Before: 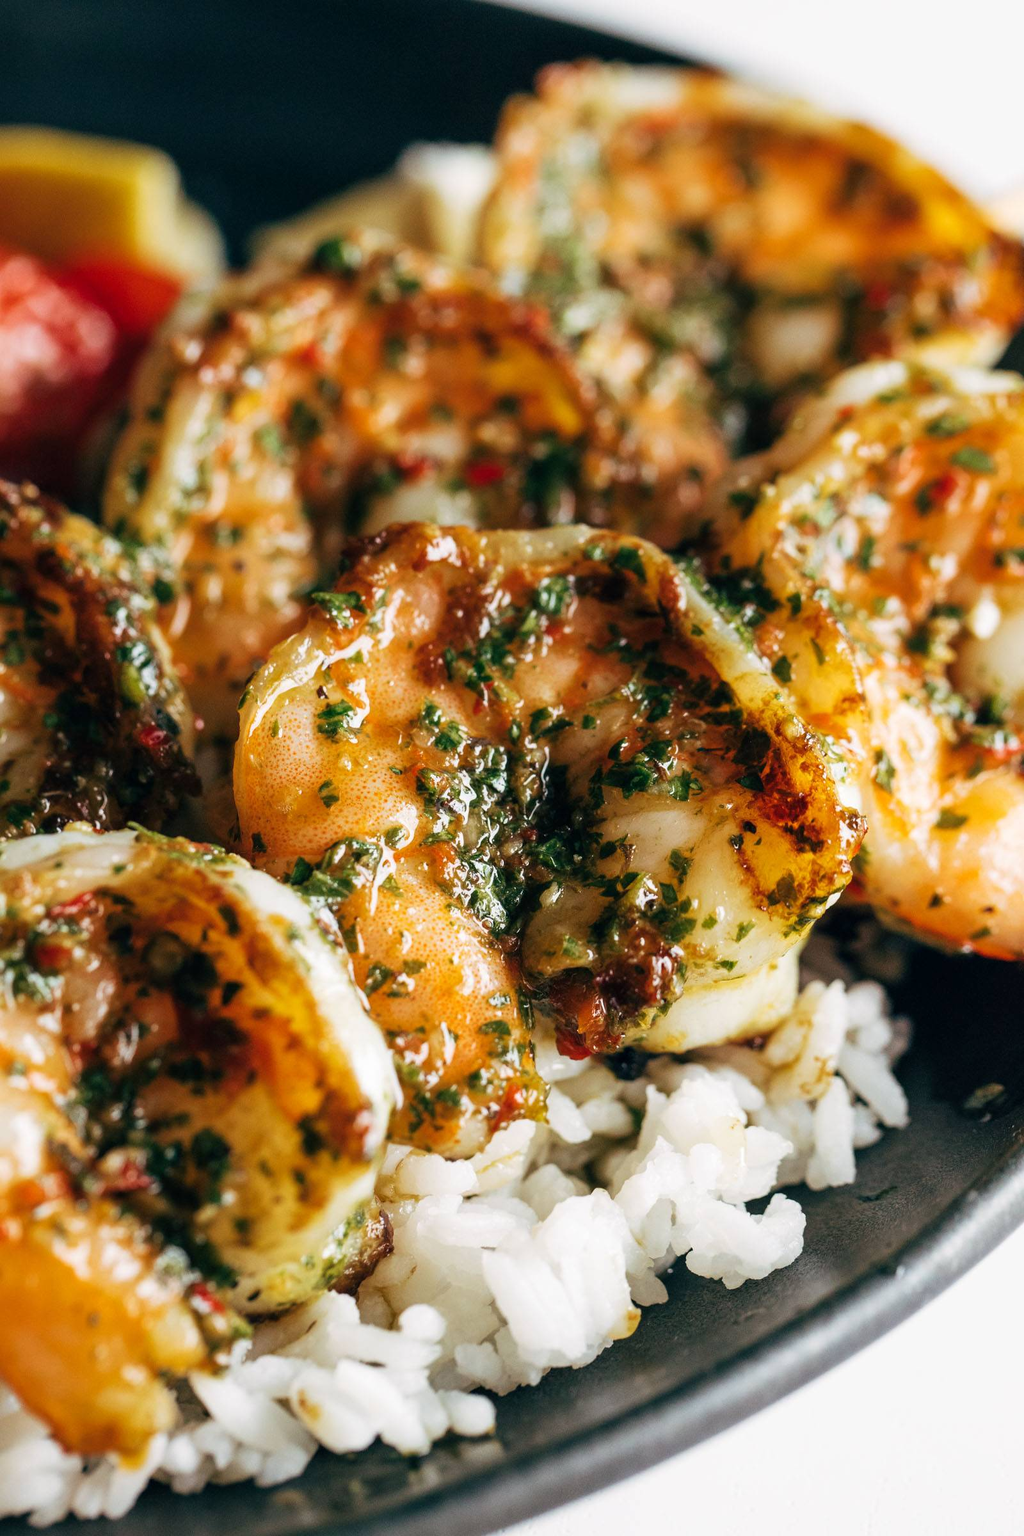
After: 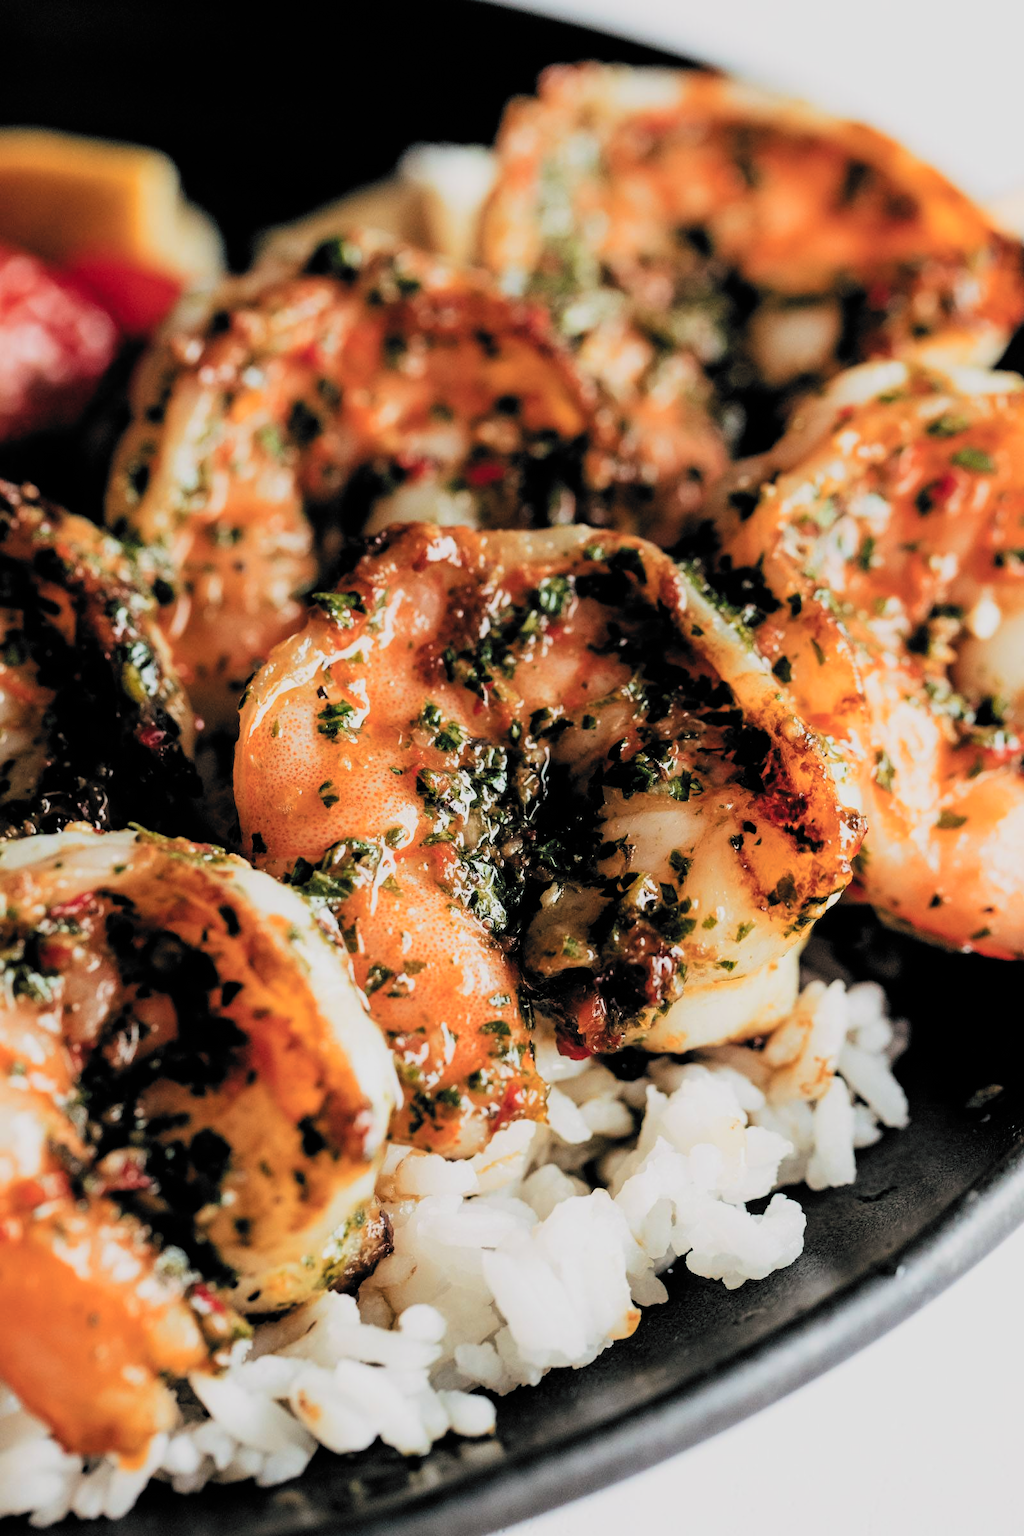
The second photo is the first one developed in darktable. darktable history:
filmic rgb: black relative exposure -5.09 EV, white relative exposure 3.99 EV, threshold 5.95 EV, hardness 2.9, contrast 1.3, highlights saturation mix -29.65%, color science v6 (2022), enable highlight reconstruction true
color zones: curves: ch1 [(0, 0.469) (0.072, 0.457) (0.243, 0.494) (0.429, 0.5) (0.571, 0.5) (0.714, 0.5) (0.857, 0.5) (1, 0.469)]; ch2 [(0, 0.499) (0.143, 0.467) (0.242, 0.436) (0.429, 0.493) (0.571, 0.5) (0.714, 0.5) (0.857, 0.5) (1, 0.499)]
